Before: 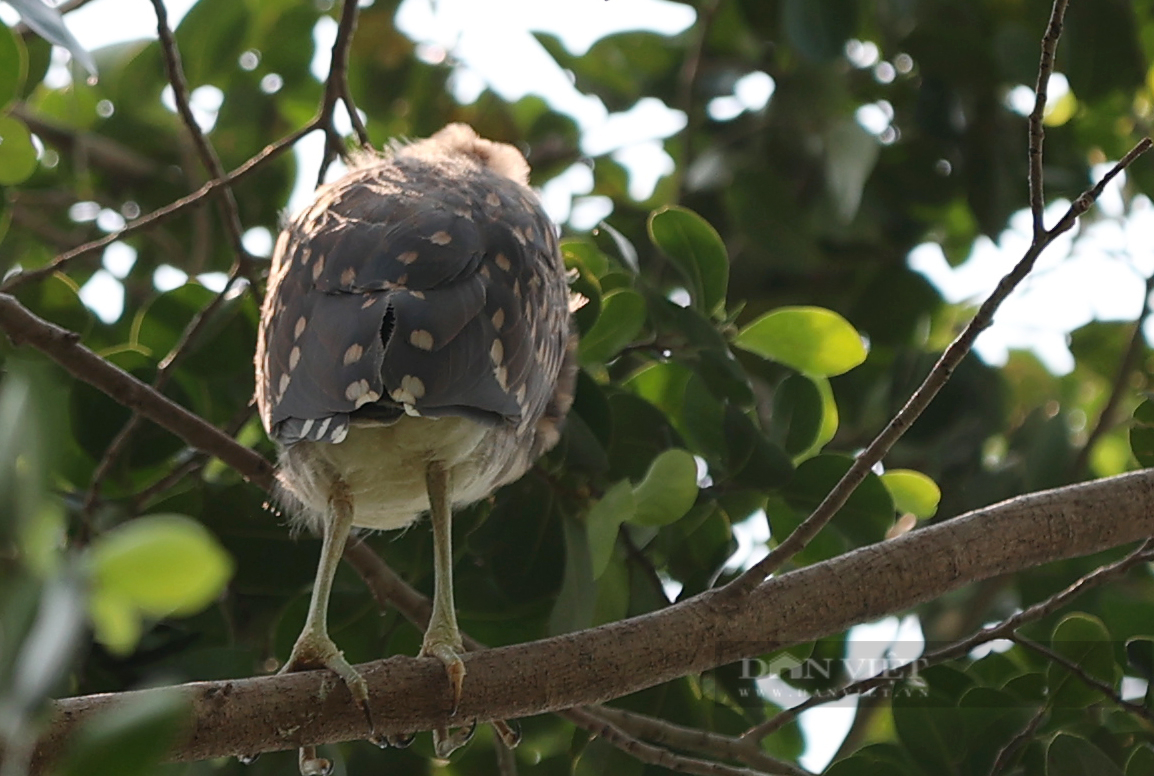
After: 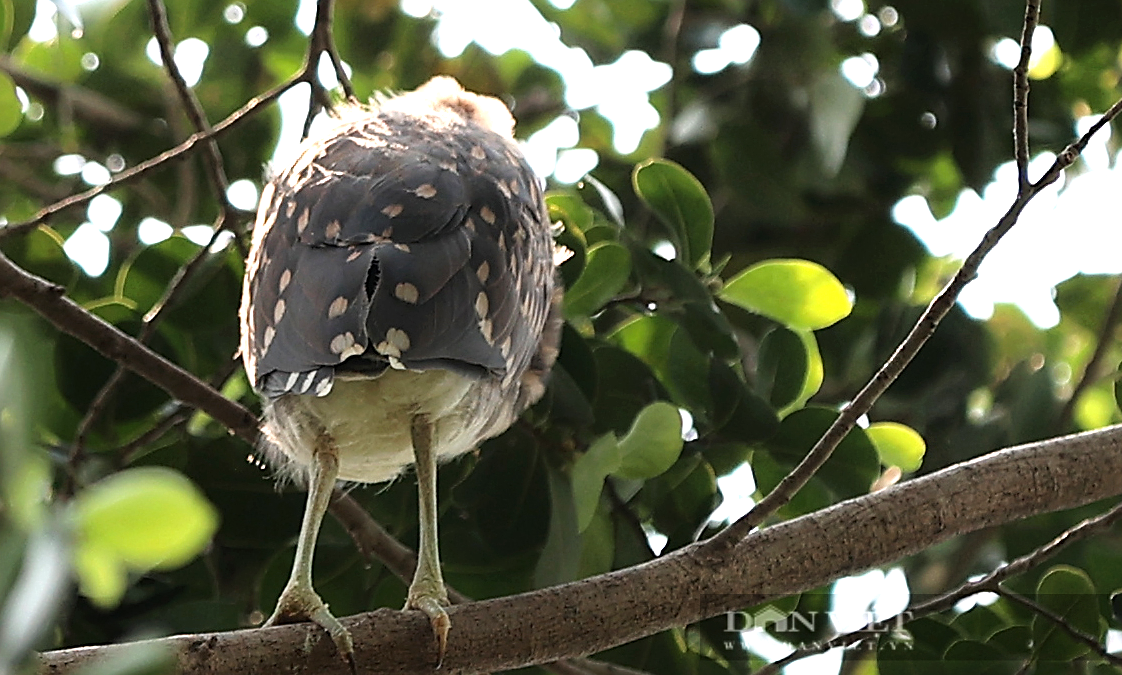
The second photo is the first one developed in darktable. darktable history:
sharpen: on, module defaults
tone equalizer: -8 EV -1.06 EV, -7 EV -0.992 EV, -6 EV -0.847 EV, -5 EV -0.578 EV, -3 EV 0.573 EV, -2 EV 0.865 EV, -1 EV 1 EV, +0 EV 1.08 EV
crop: left 1.314%, top 6.172%, right 1.45%, bottom 6.772%
